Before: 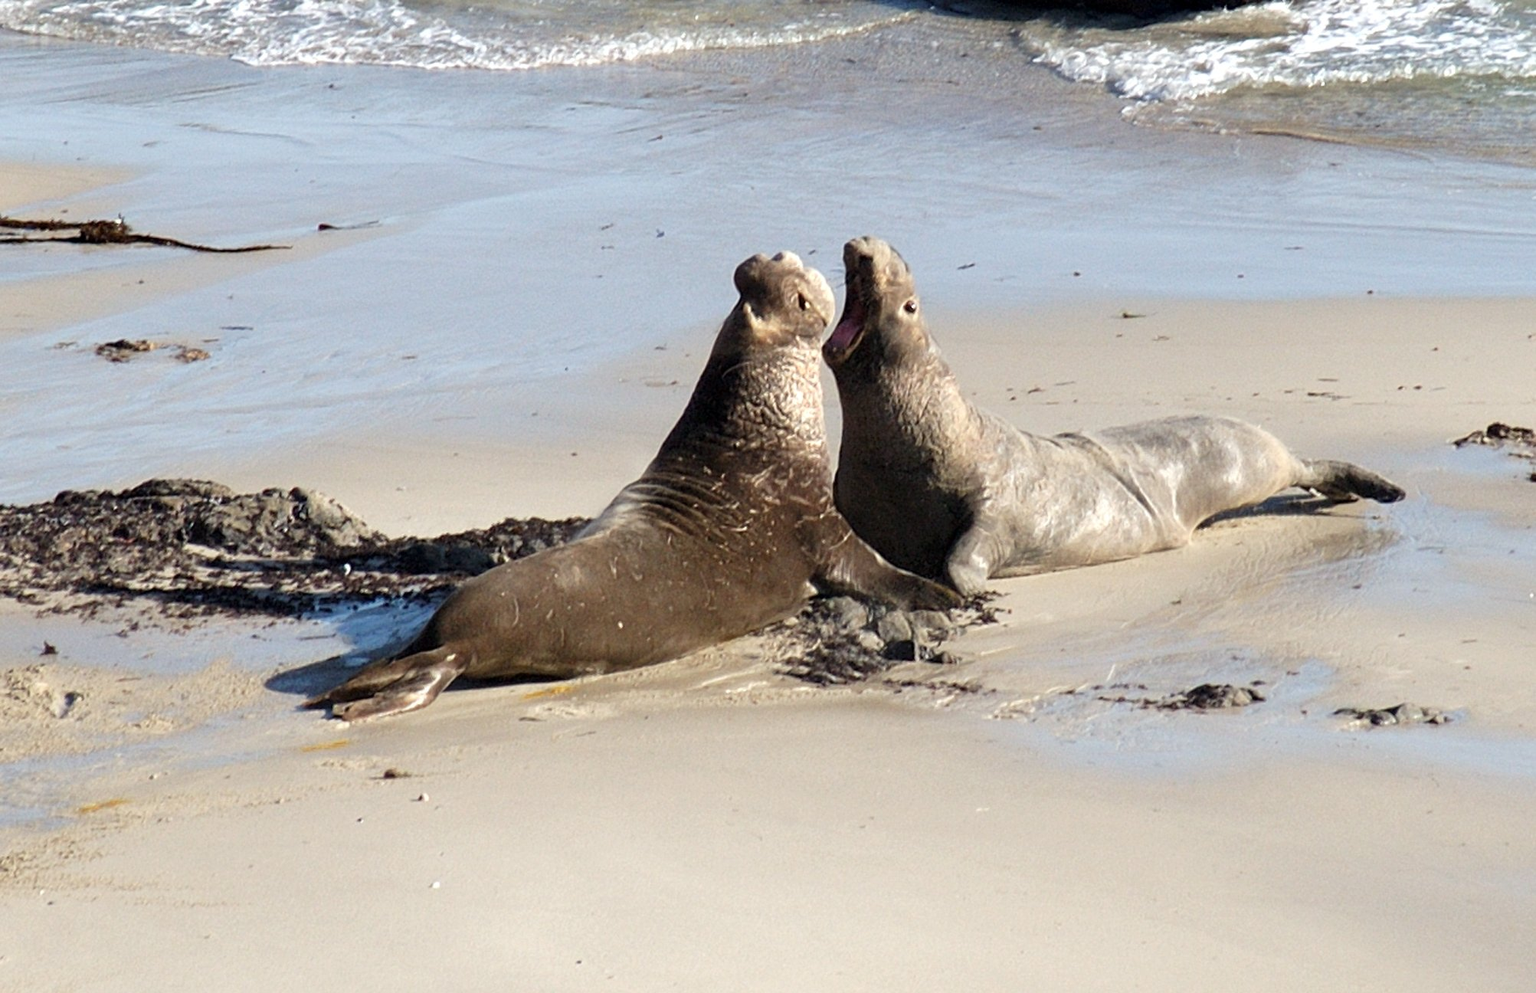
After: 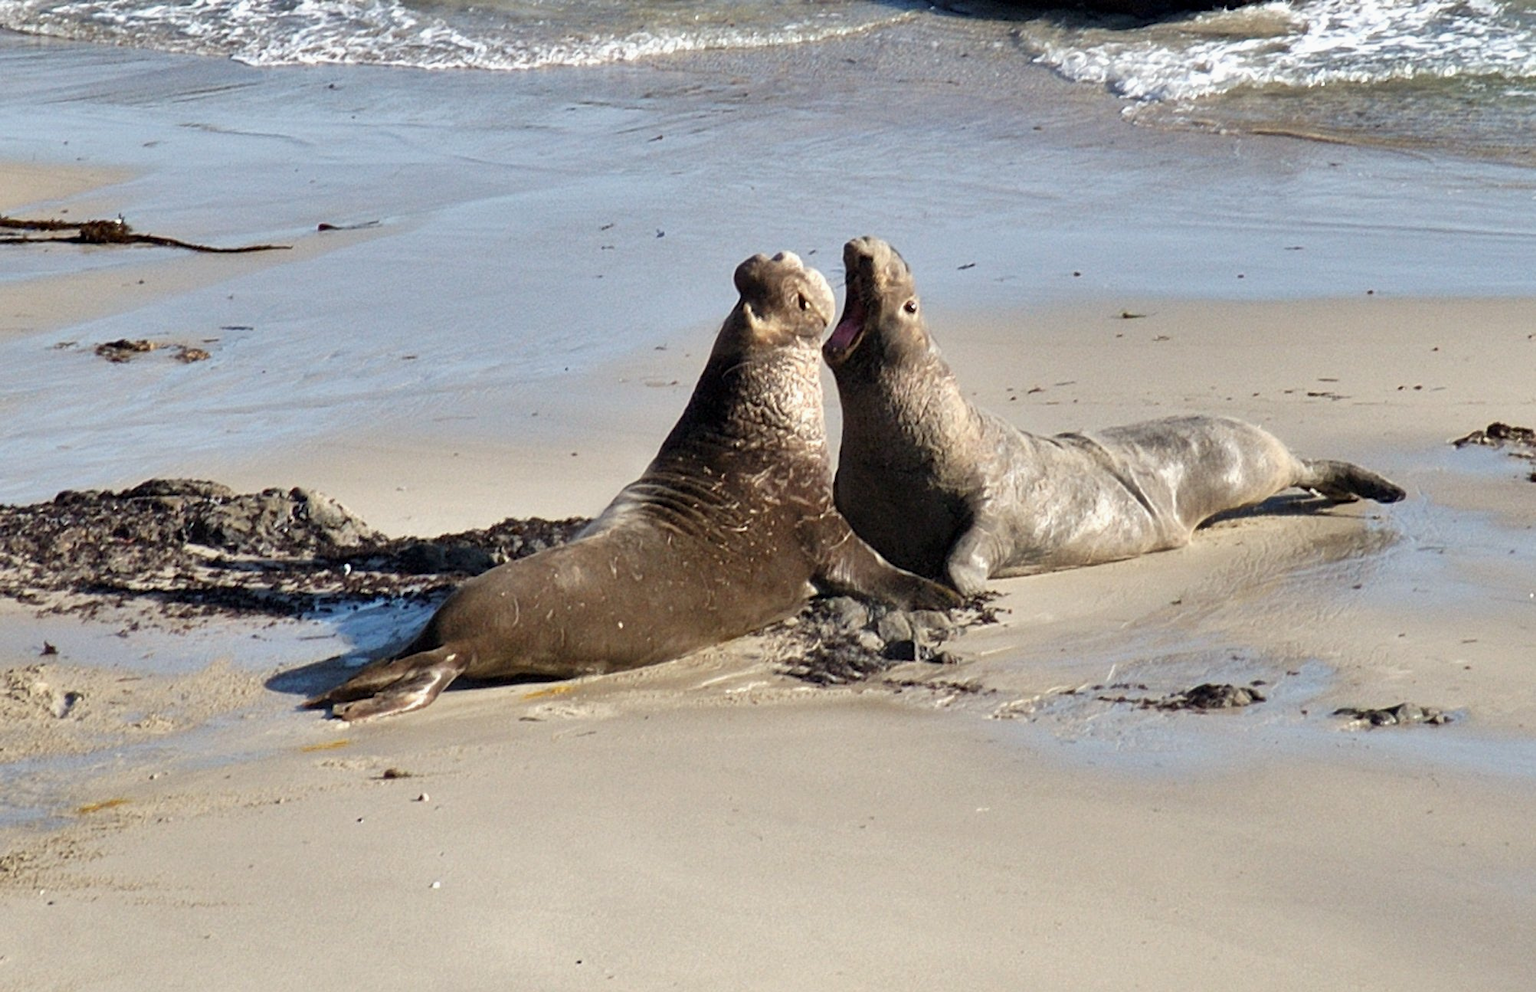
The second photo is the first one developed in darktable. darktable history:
shadows and highlights: shadows 43.64, white point adjustment -1.45, soften with gaussian
